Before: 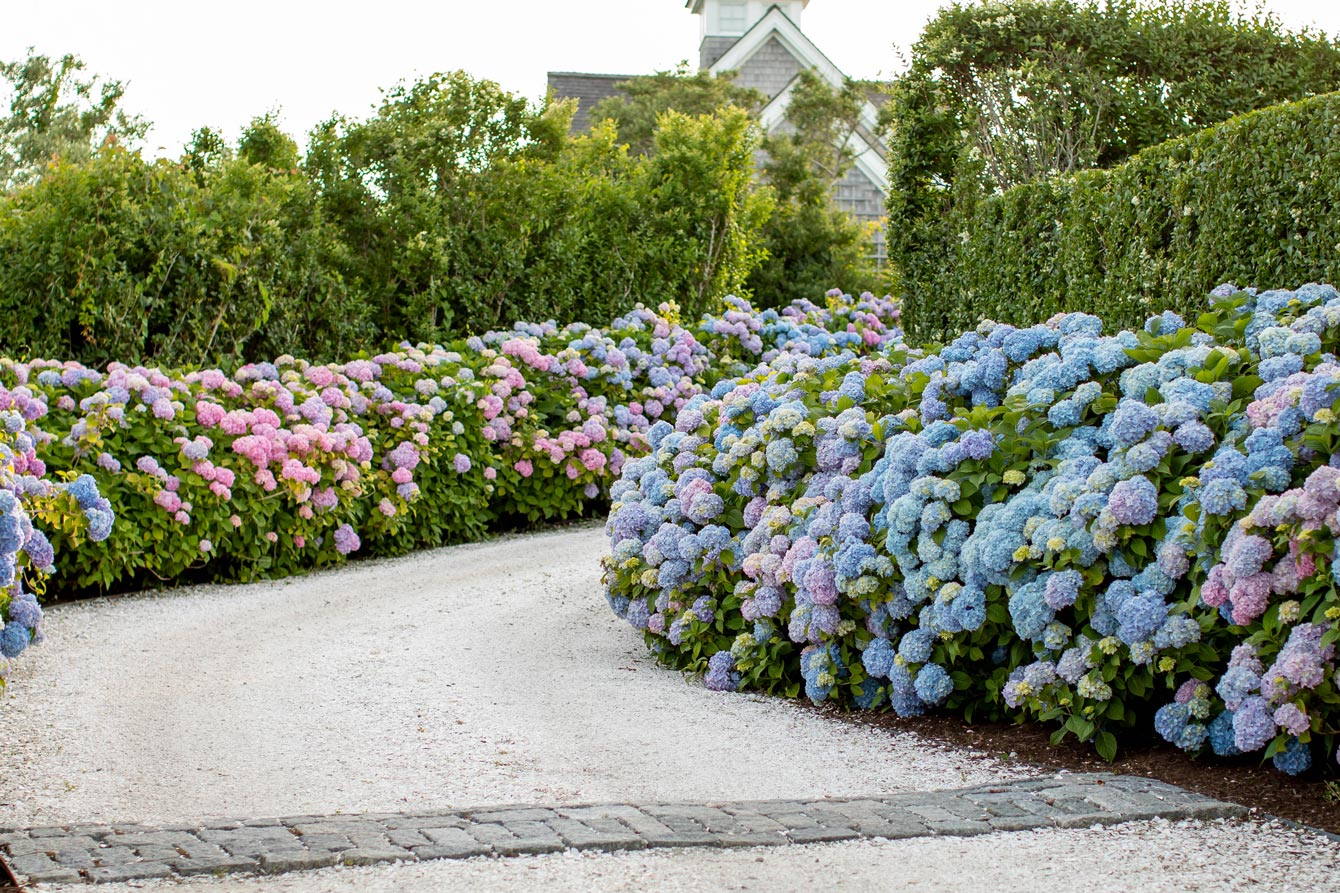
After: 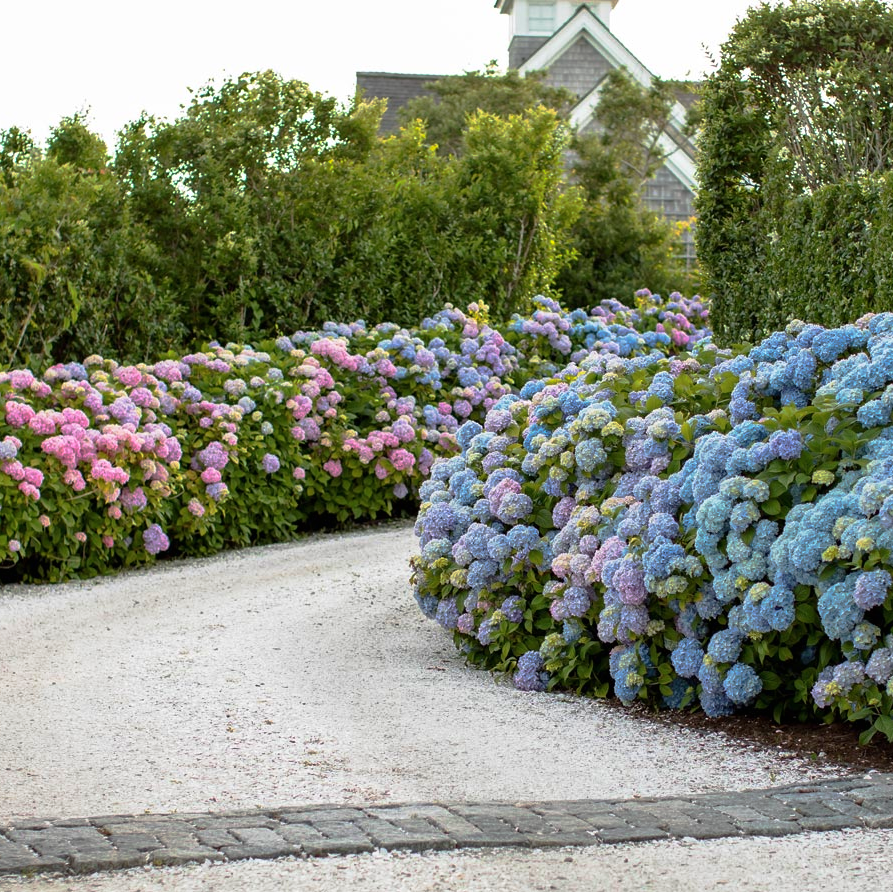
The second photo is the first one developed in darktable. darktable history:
exposure: black level correction 0, compensate highlight preservation false
crop and rotate: left 14.386%, right 18.933%
tone curve: curves: ch0 [(0, 0) (0.48, 0.431) (0.7, 0.609) (0.864, 0.854) (1, 1)], preserve colors none
